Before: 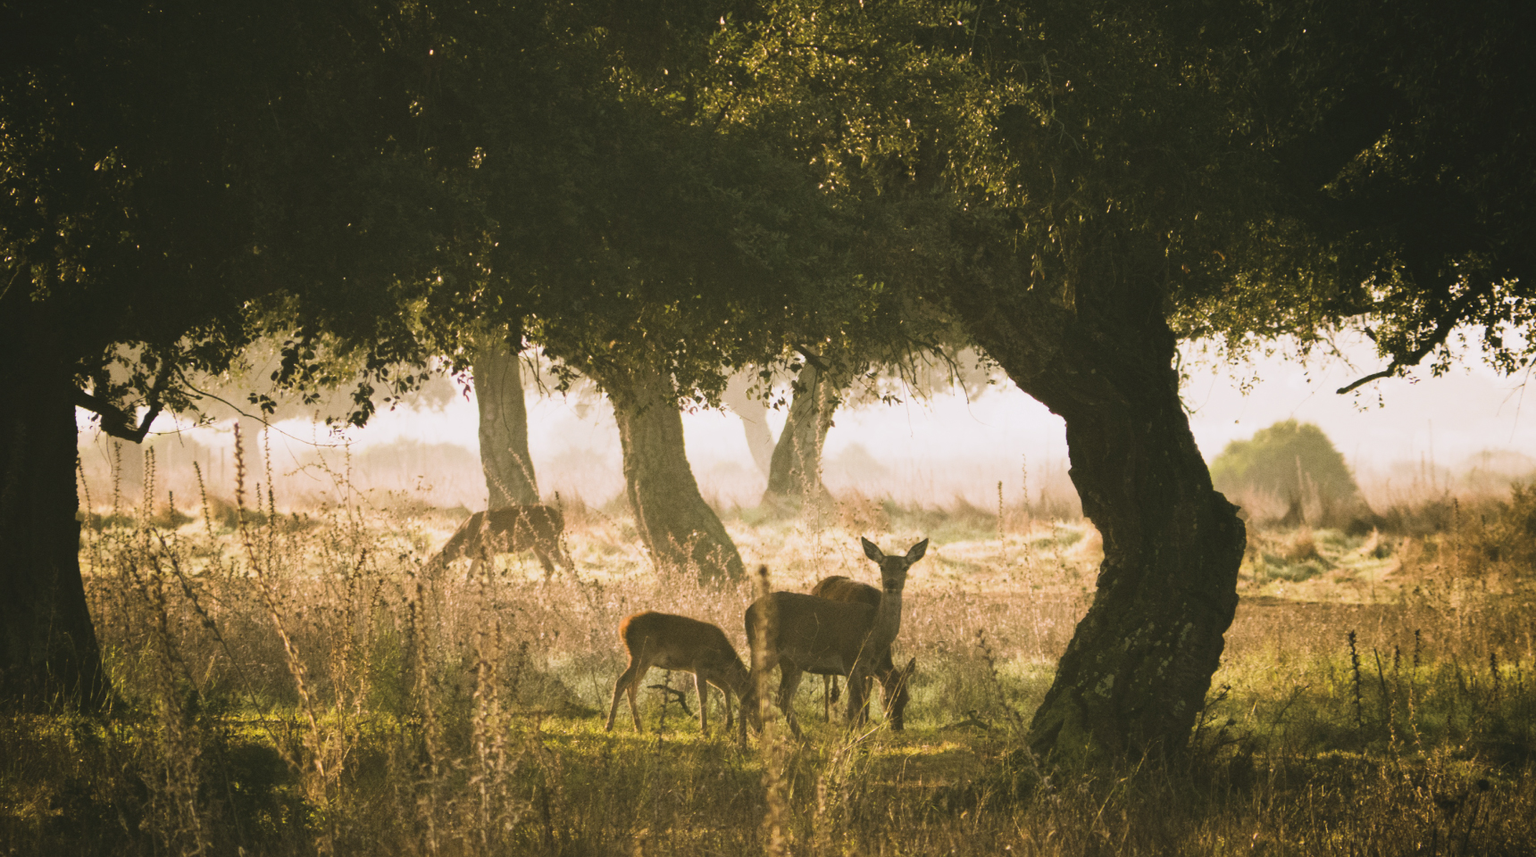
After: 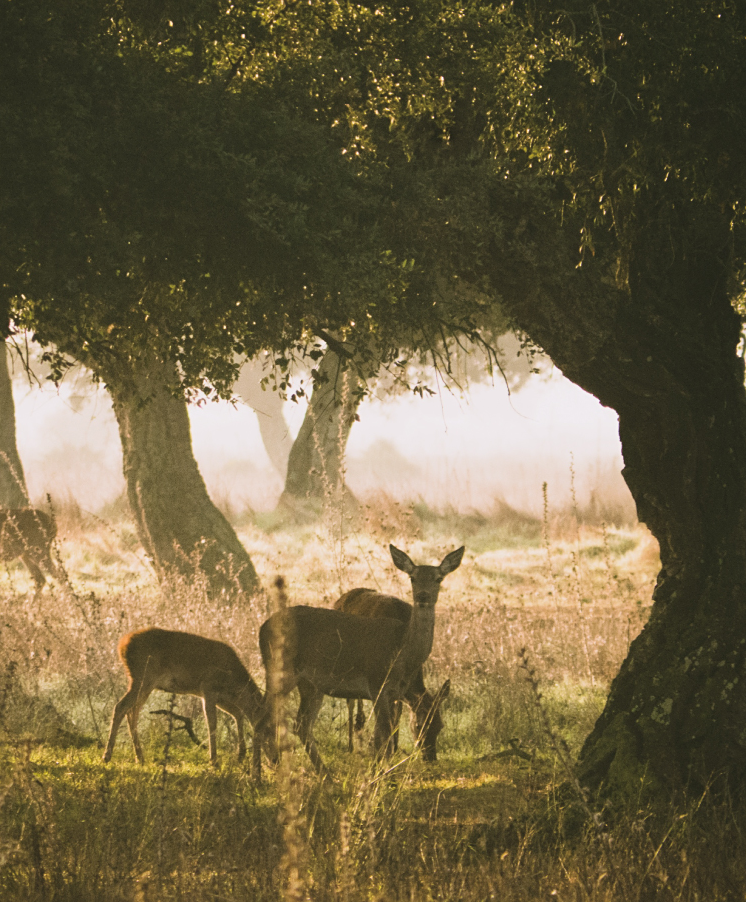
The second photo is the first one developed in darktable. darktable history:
sharpen: amount 0.2
crop: left 33.452%, top 6.025%, right 23.155%
